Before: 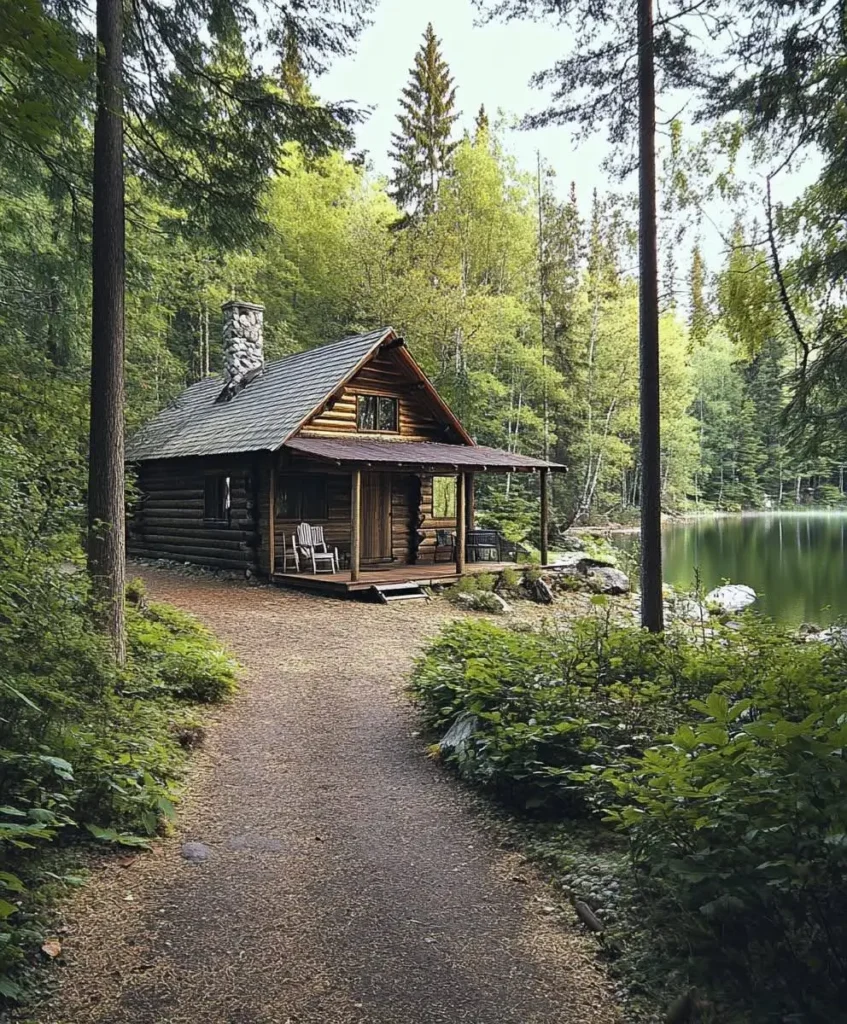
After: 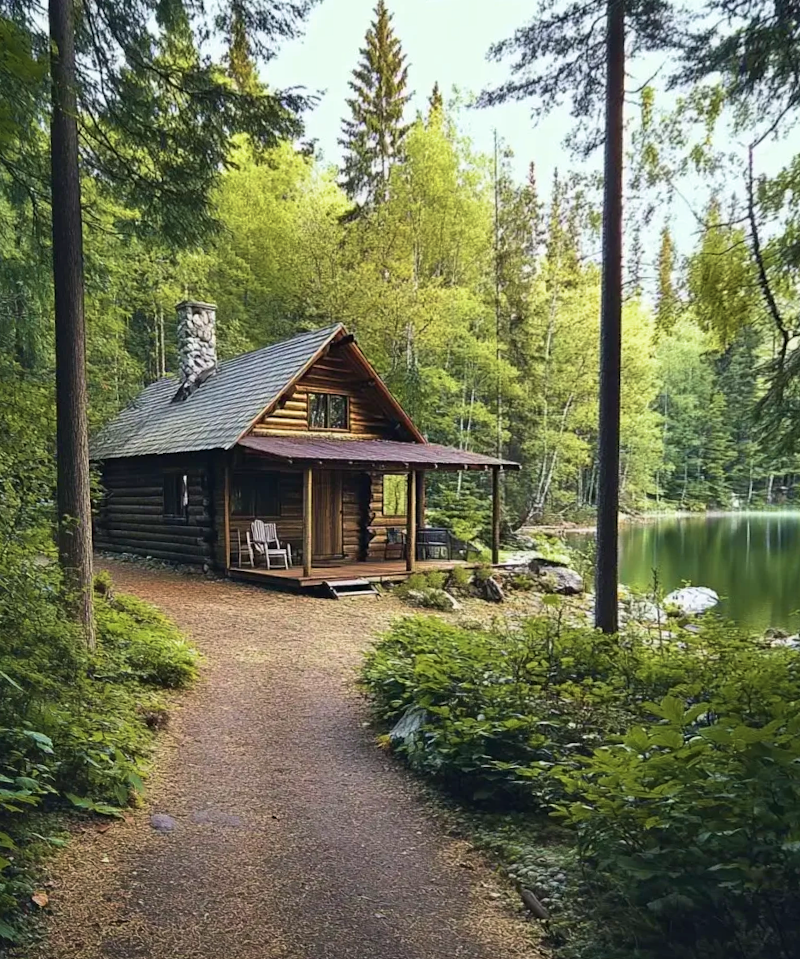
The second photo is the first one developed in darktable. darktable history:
rotate and perspective: rotation 0.062°, lens shift (vertical) 0.115, lens shift (horizontal) -0.133, crop left 0.047, crop right 0.94, crop top 0.061, crop bottom 0.94
velvia: strength 45%
